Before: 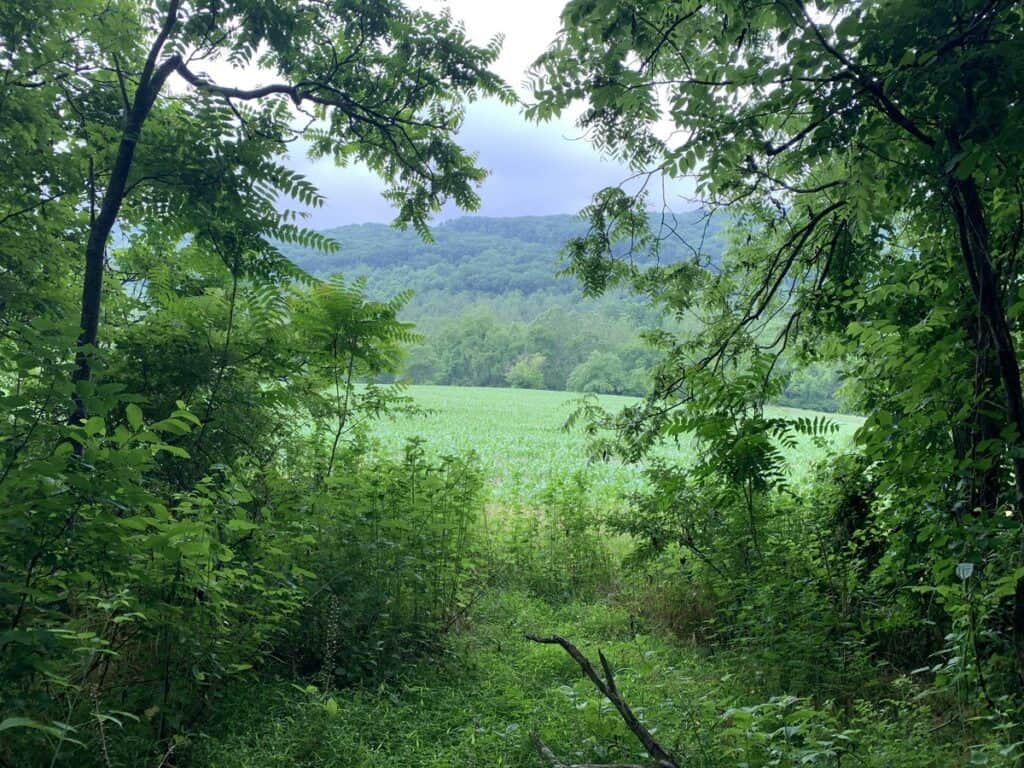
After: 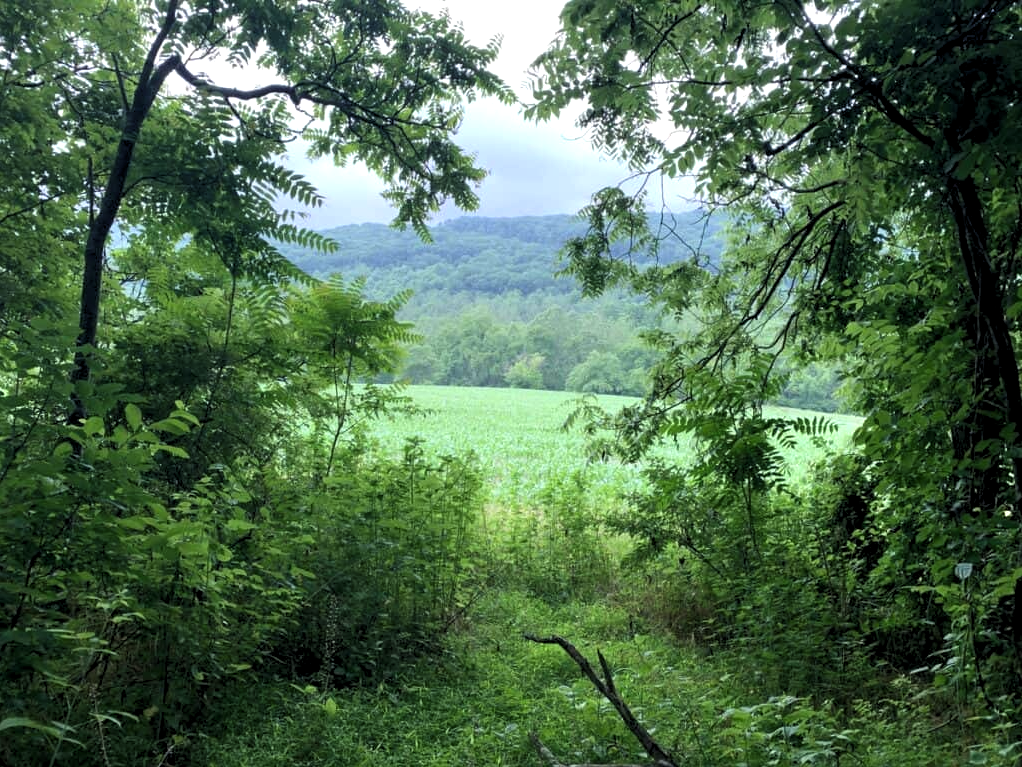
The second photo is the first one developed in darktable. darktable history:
levels: levels [0.055, 0.477, 0.9]
crop and rotate: left 0.161%, bottom 0.006%
